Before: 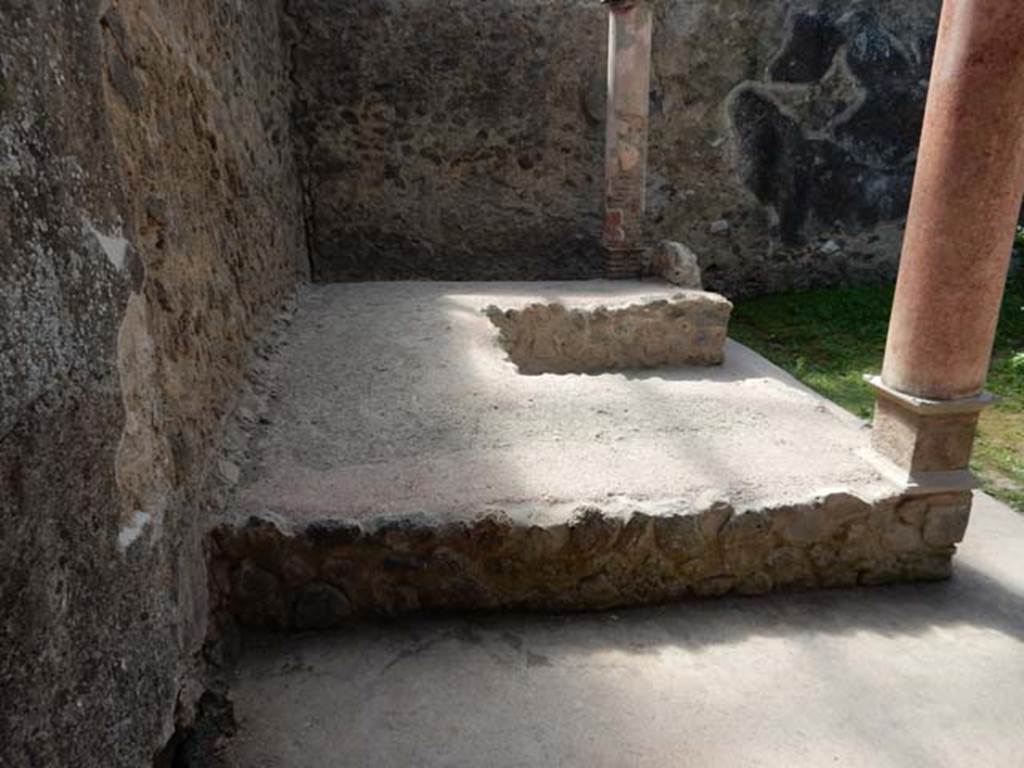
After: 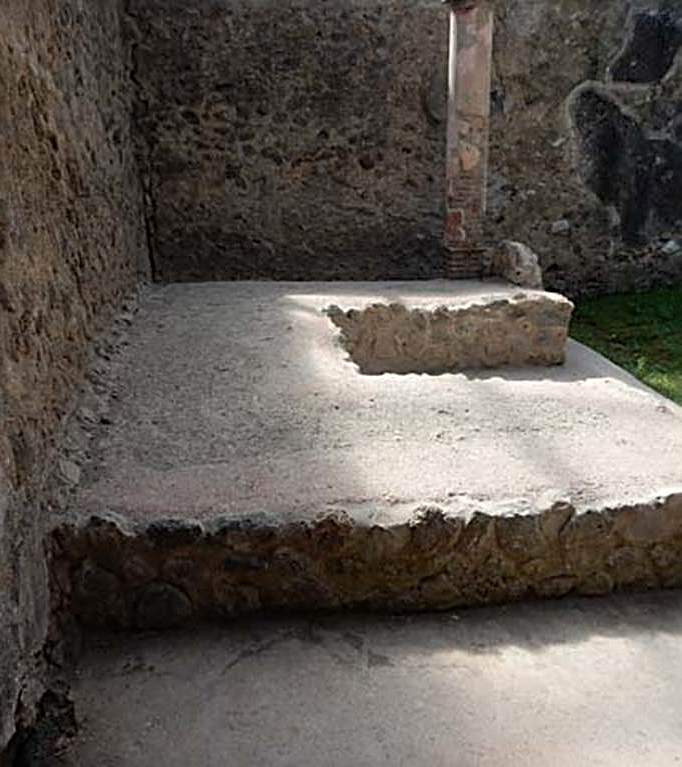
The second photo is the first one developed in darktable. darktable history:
sharpen: radius 2.817, amount 0.715
crop and rotate: left 15.546%, right 17.787%
tone equalizer: on, module defaults
